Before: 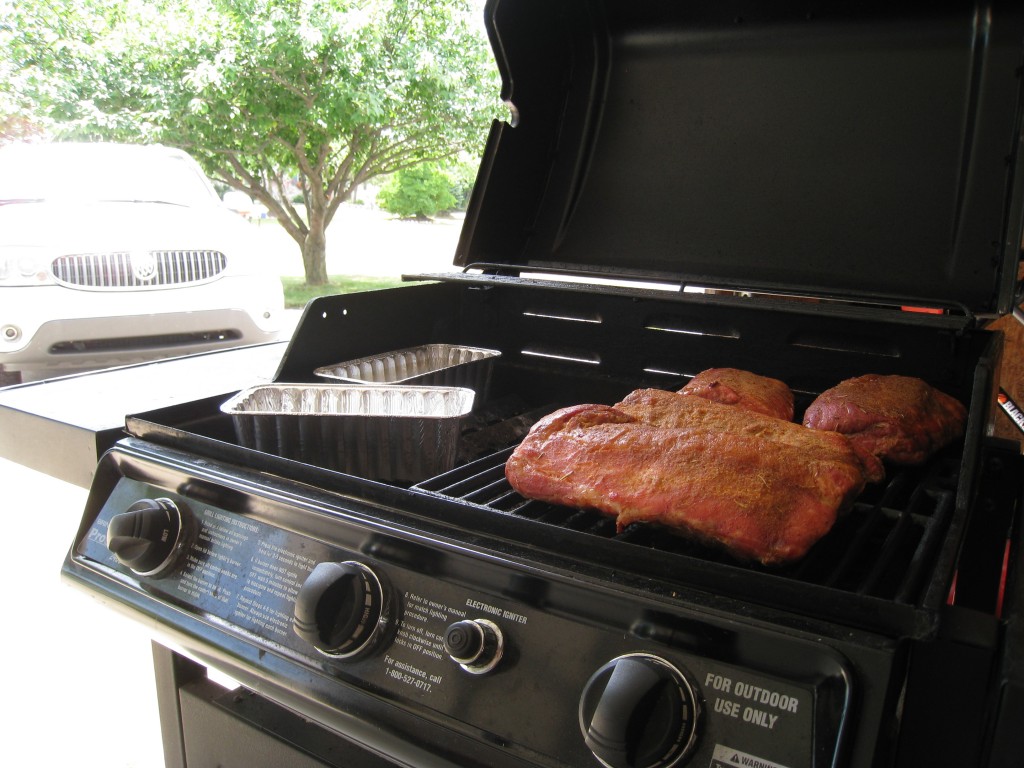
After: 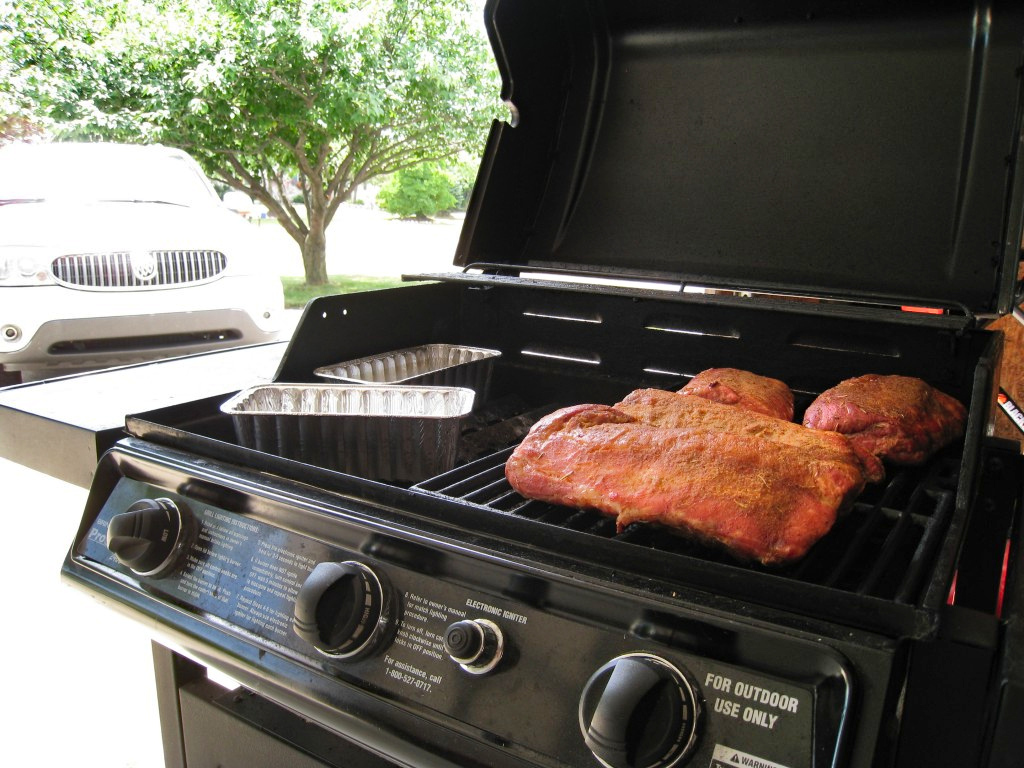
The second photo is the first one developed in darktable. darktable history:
shadows and highlights: radius 133.83, soften with gaussian
haze removal: compatibility mode true, adaptive false
